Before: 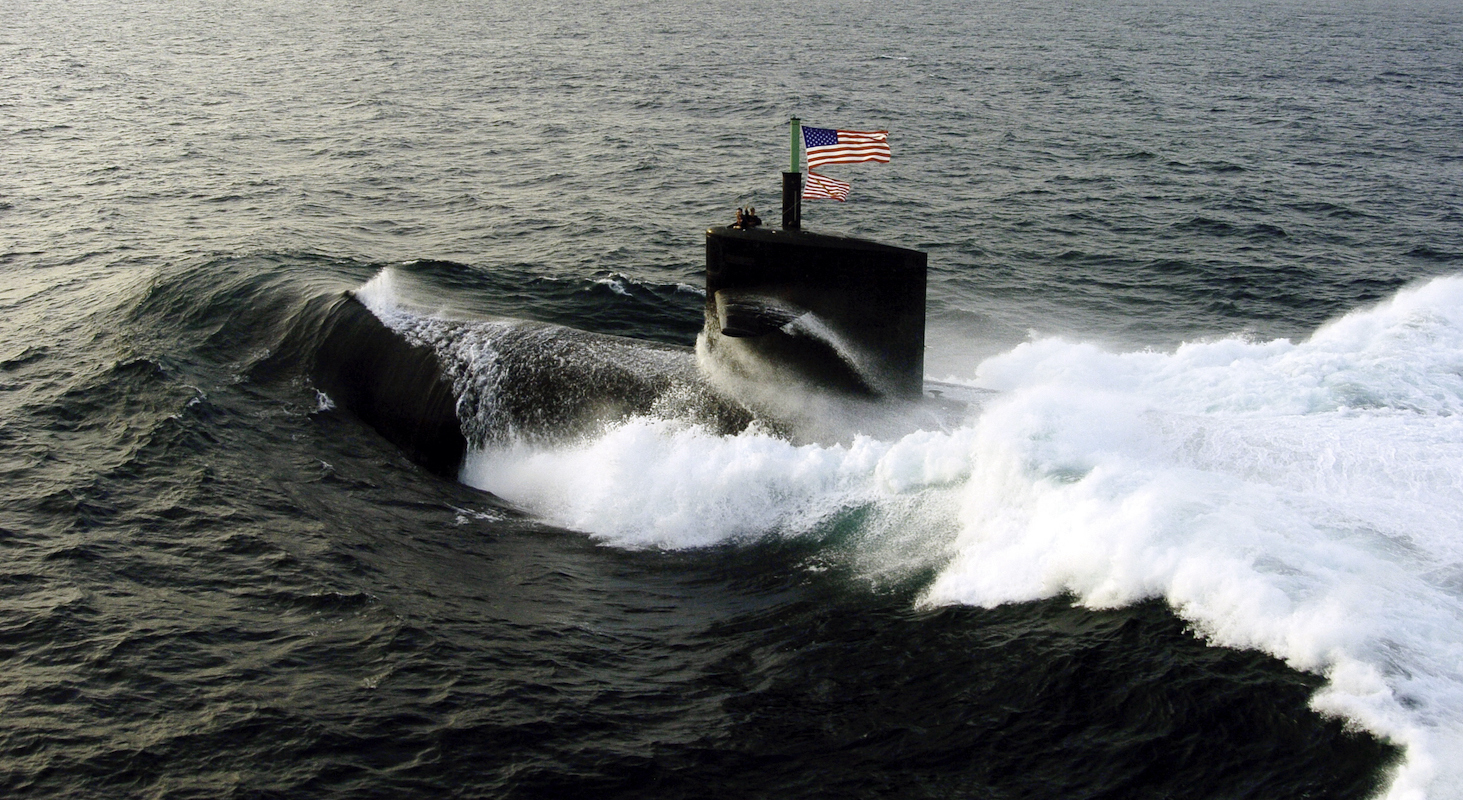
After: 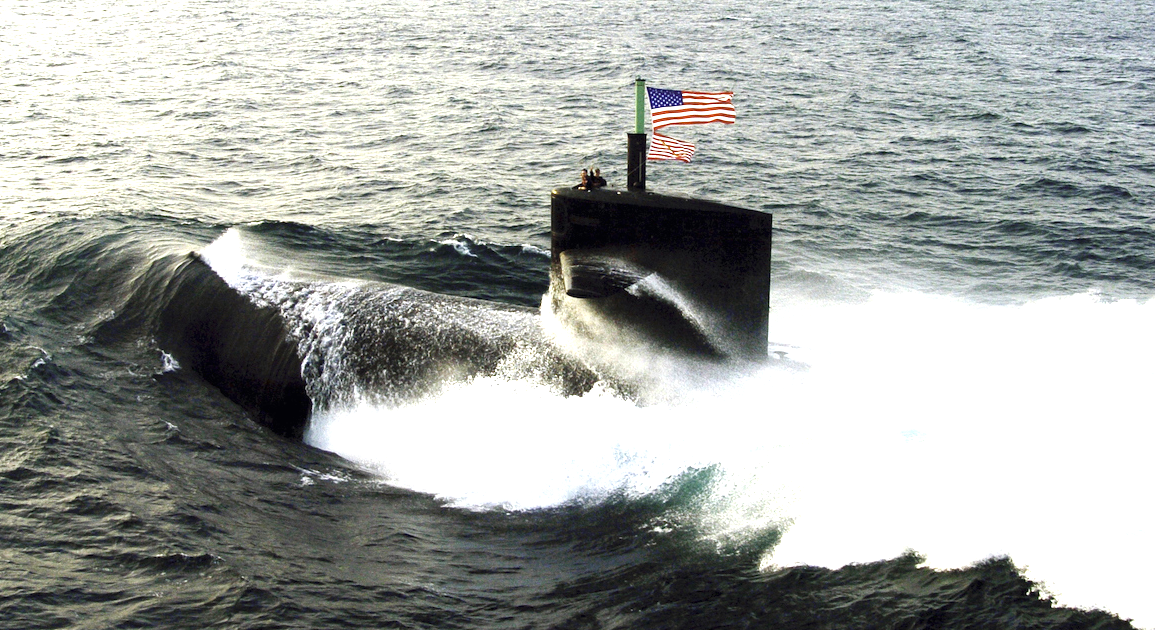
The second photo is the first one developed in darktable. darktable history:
exposure: black level correction 0, exposure 1.288 EV, compensate highlight preservation false
crop and rotate: left 10.702%, top 5.049%, right 10.303%, bottom 16.171%
